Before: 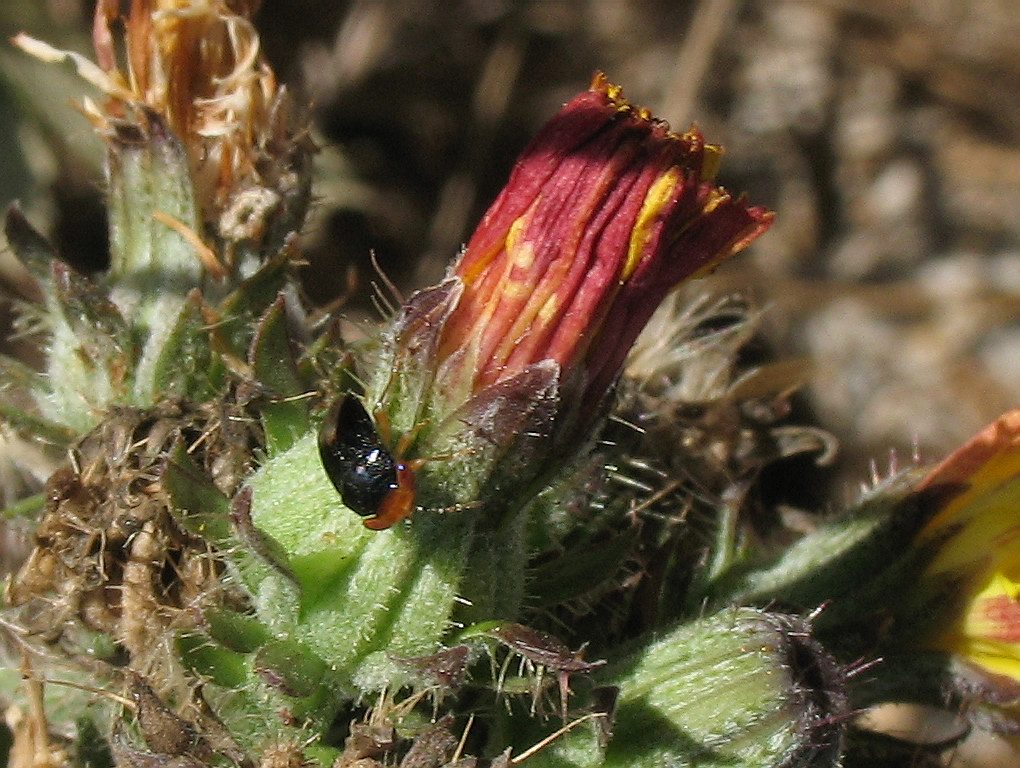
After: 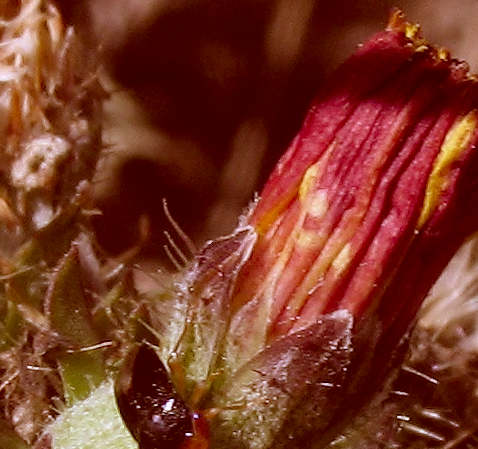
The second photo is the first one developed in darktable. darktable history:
white balance: red 0.871, blue 1.249
crop: left 17.835%, top 7.675%, right 32.881%, bottom 32.213%
color correction: highlights a* 9.03, highlights b* 8.71, shadows a* 40, shadows b* 40, saturation 0.8
rotate and perspective: rotation 0.074°, lens shift (vertical) 0.096, lens shift (horizontal) -0.041, crop left 0.043, crop right 0.952, crop top 0.024, crop bottom 0.979
